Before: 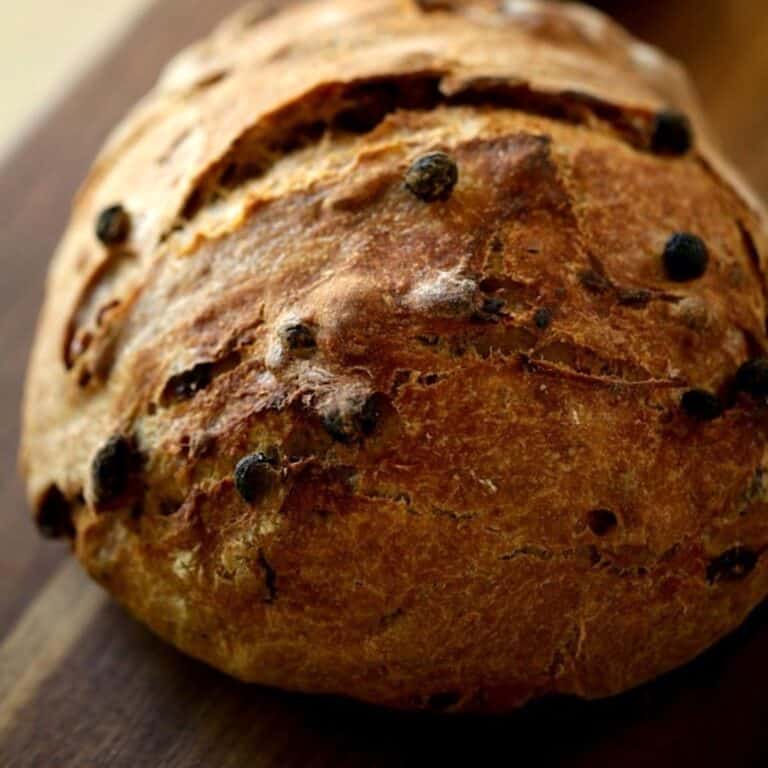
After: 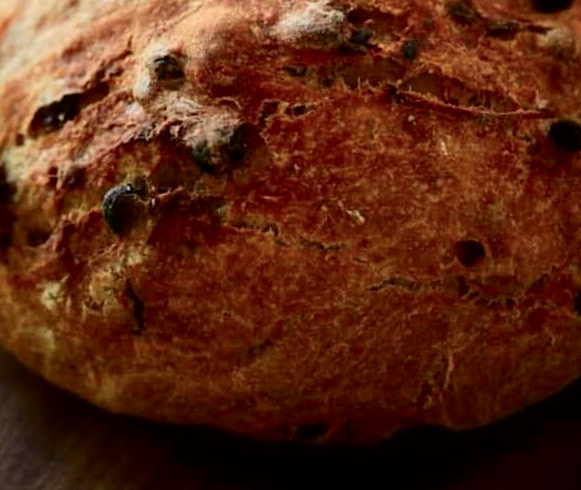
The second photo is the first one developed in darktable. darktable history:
tone curve: curves: ch0 [(0, 0) (0.091, 0.074) (0.184, 0.168) (0.491, 0.519) (0.748, 0.765) (1, 0.919)]; ch1 [(0, 0) (0.179, 0.173) (0.322, 0.32) (0.424, 0.424) (0.502, 0.504) (0.56, 0.578) (0.631, 0.667) (0.777, 0.806) (1, 1)]; ch2 [(0, 0) (0.434, 0.447) (0.483, 0.487) (0.547, 0.564) (0.676, 0.673) (1, 1)], color space Lab, independent channels, preserve colors none
color balance rgb: linear chroma grading › global chroma 1.5%, linear chroma grading › mid-tones -1%, perceptual saturation grading › global saturation -3%, perceptual saturation grading › shadows -2%
crop and rotate: left 17.299%, top 35.115%, right 7.015%, bottom 1.024%
